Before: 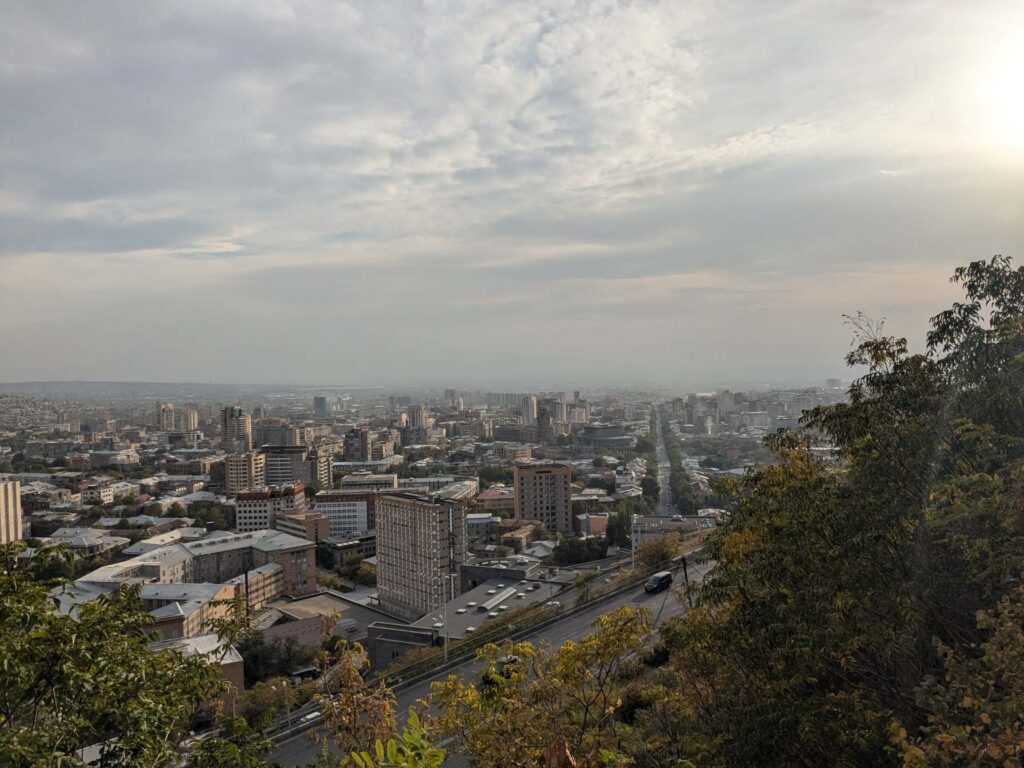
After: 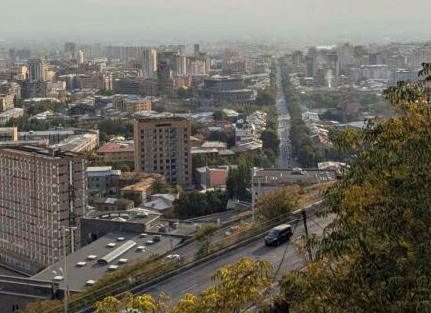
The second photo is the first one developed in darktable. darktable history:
exposure: black level correction 0.001, exposure 0.499 EV, compensate highlight preservation false
crop: left 37.179%, top 45.299%, right 20.652%, bottom 13.86%
velvia: on, module defaults
